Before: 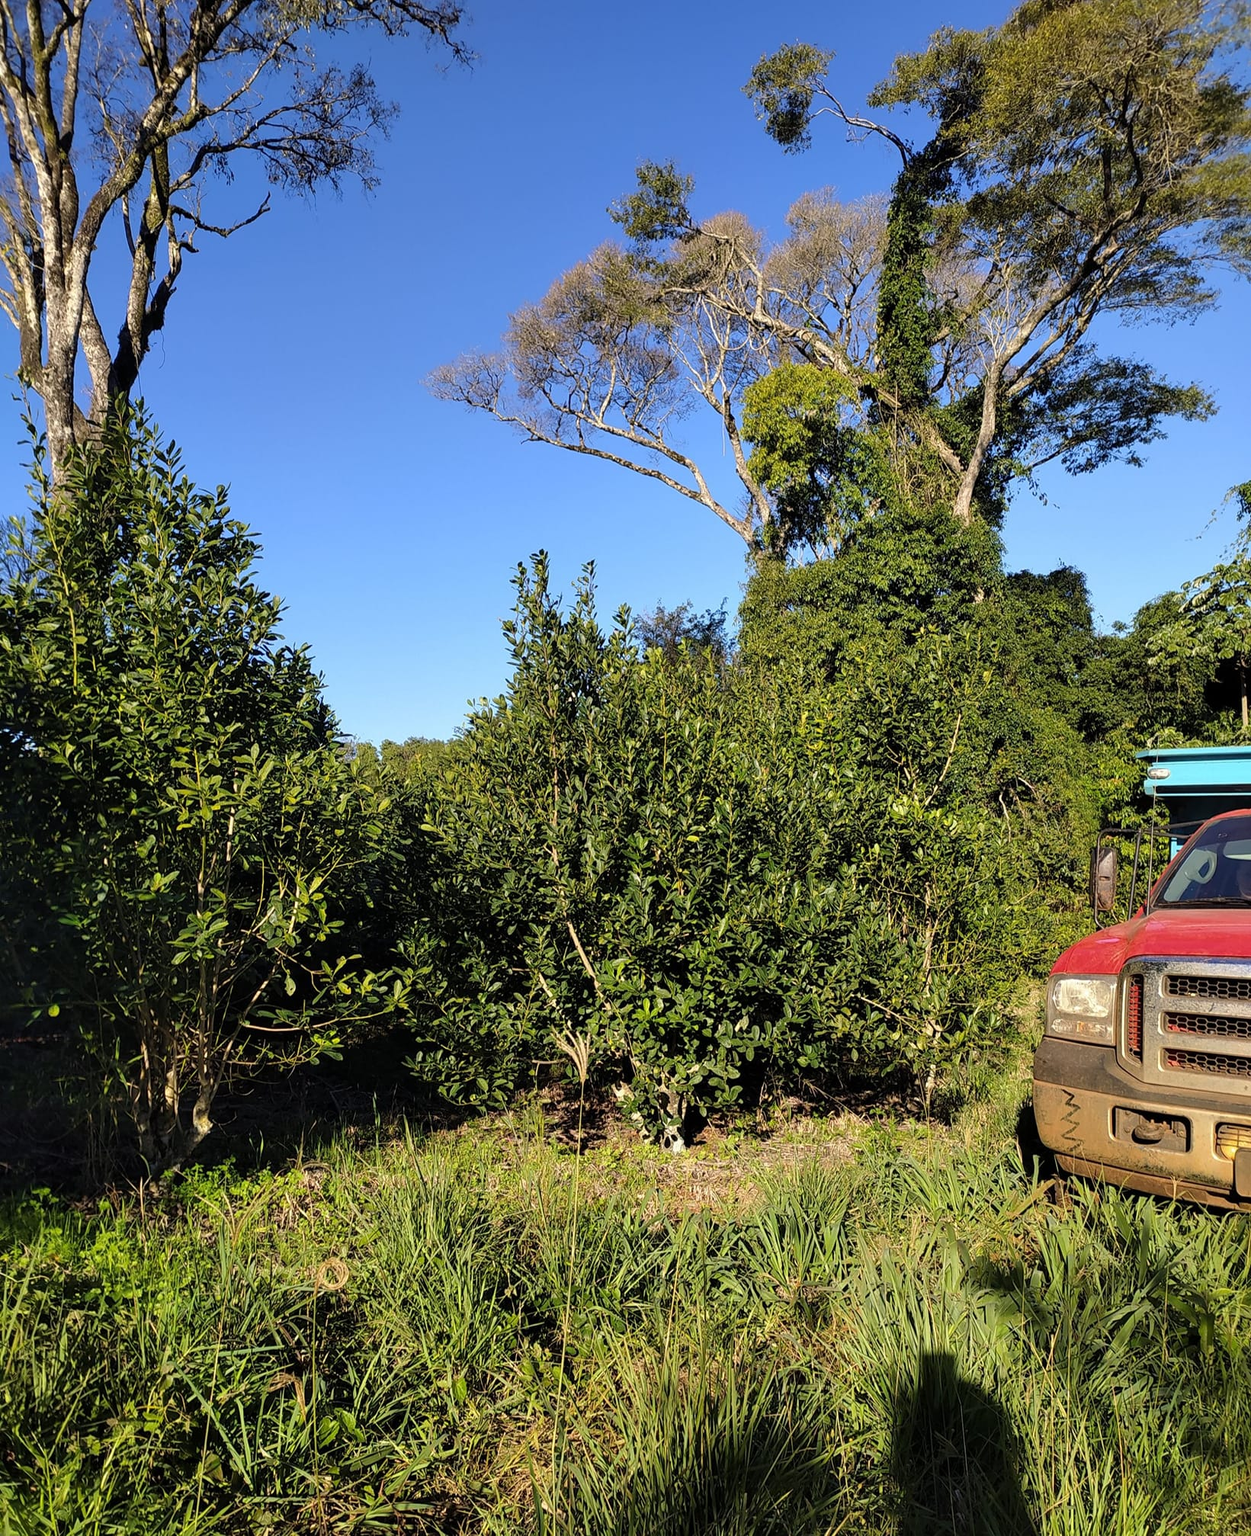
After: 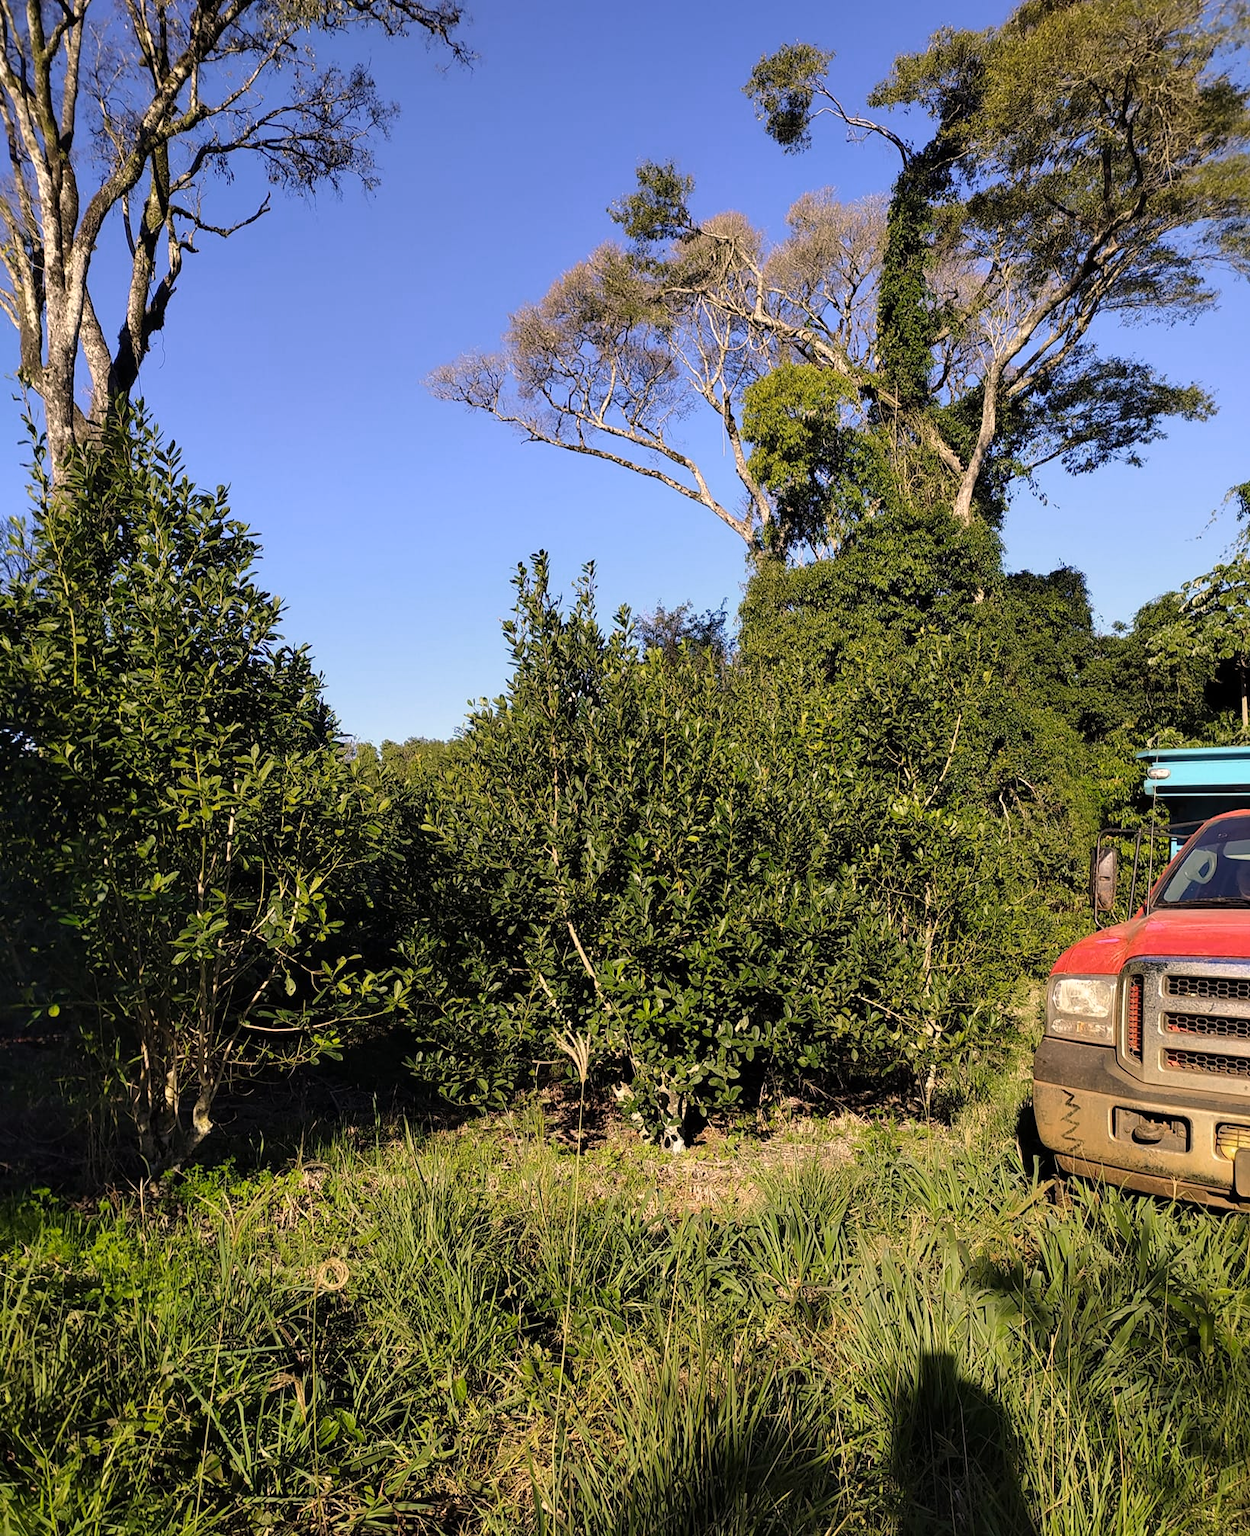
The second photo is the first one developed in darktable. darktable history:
color zones: curves: ch0 [(0, 0.558) (0.143, 0.548) (0.286, 0.447) (0.429, 0.259) (0.571, 0.5) (0.714, 0.5) (0.857, 0.593) (1, 0.558)]; ch1 [(0, 0.543) (0.01, 0.544) (0.12, 0.492) (0.248, 0.458) (0.5, 0.534) (0.748, 0.5) (0.99, 0.469) (1, 0.543)]; ch2 [(0, 0.507) (0.143, 0.522) (0.286, 0.505) (0.429, 0.5) (0.571, 0.5) (0.714, 0.5) (0.857, 0.5) (1, 0.507)]
color correction: highlights a* 7.34, highlights b* 4.37
